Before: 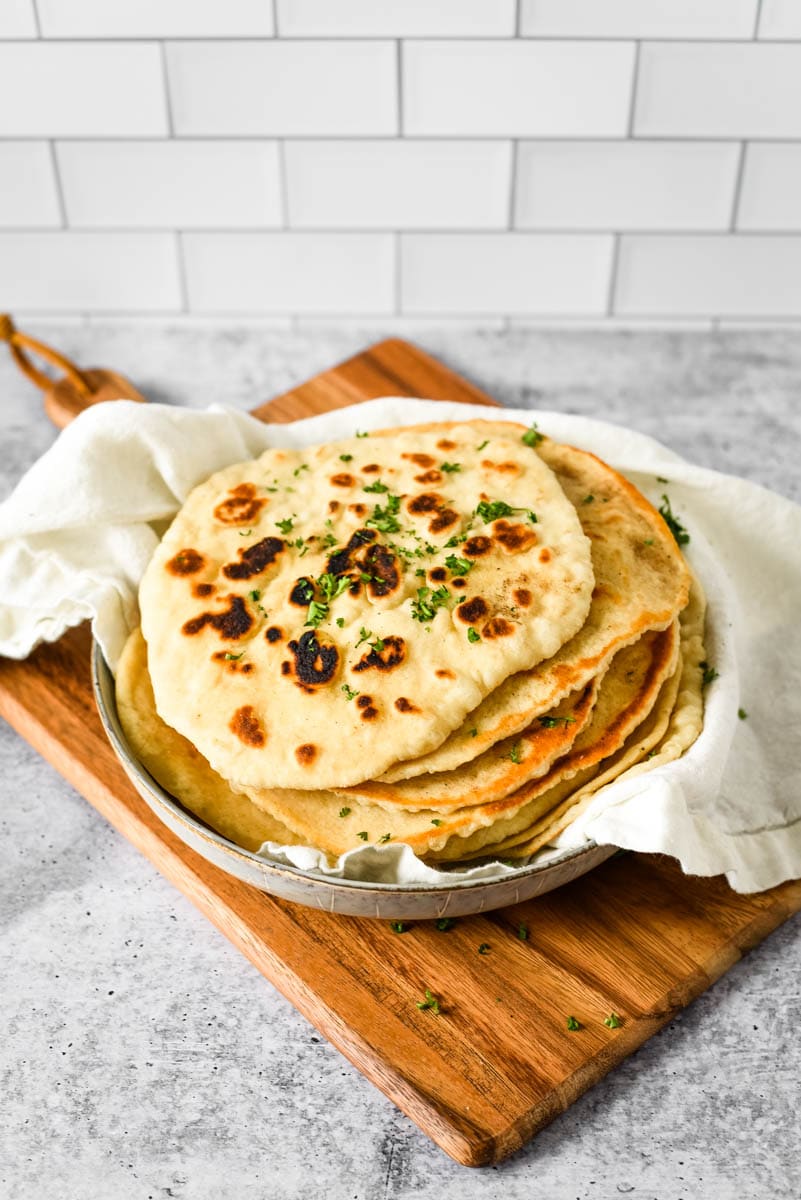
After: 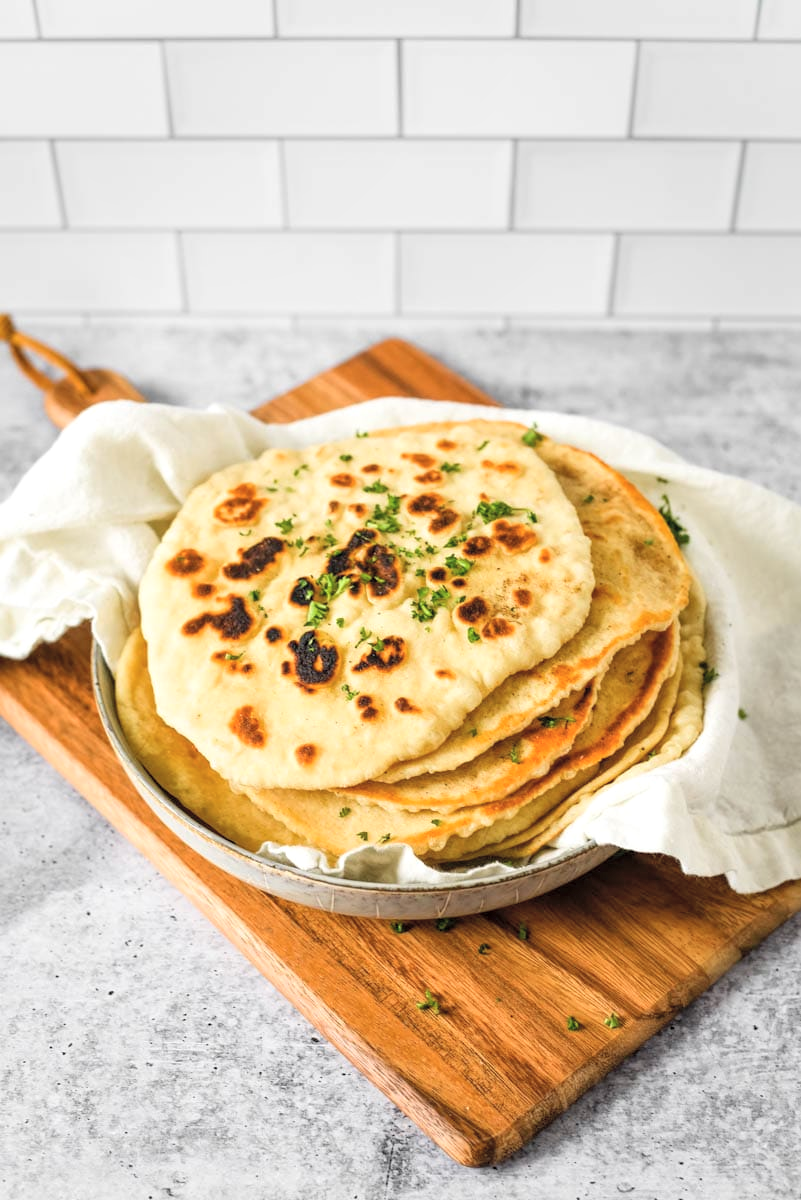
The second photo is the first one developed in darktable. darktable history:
contrast brightness saturation: brightness 0.15
local contrast: highlights 100%, shadows 100%, detail 120%, midtone range 0.2
